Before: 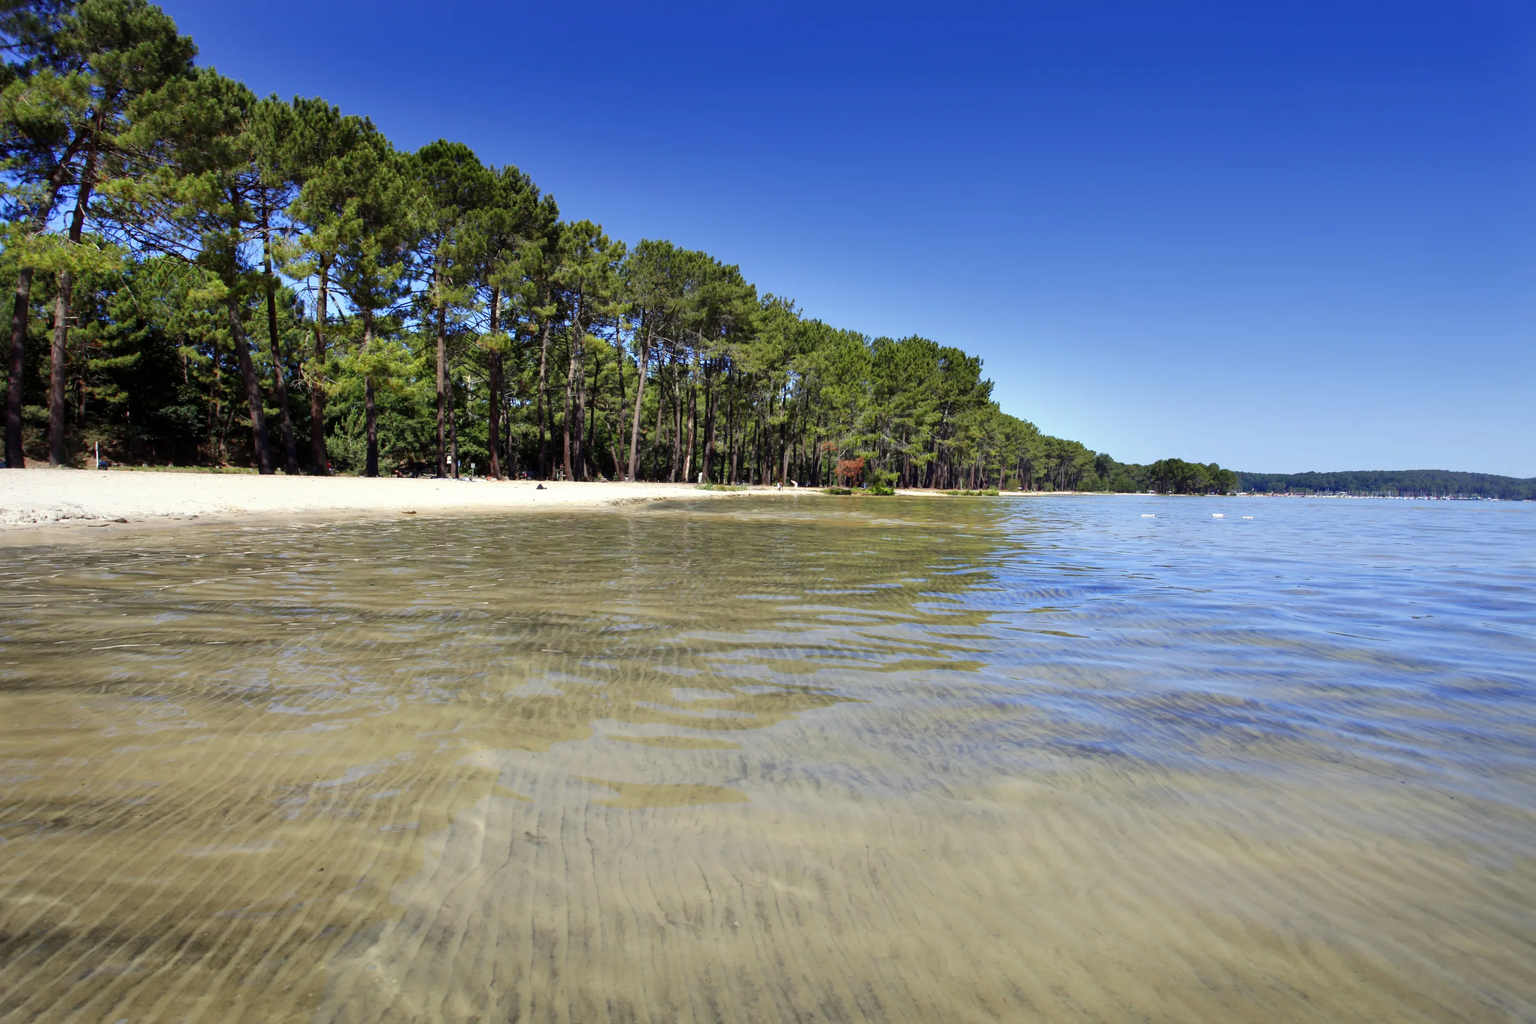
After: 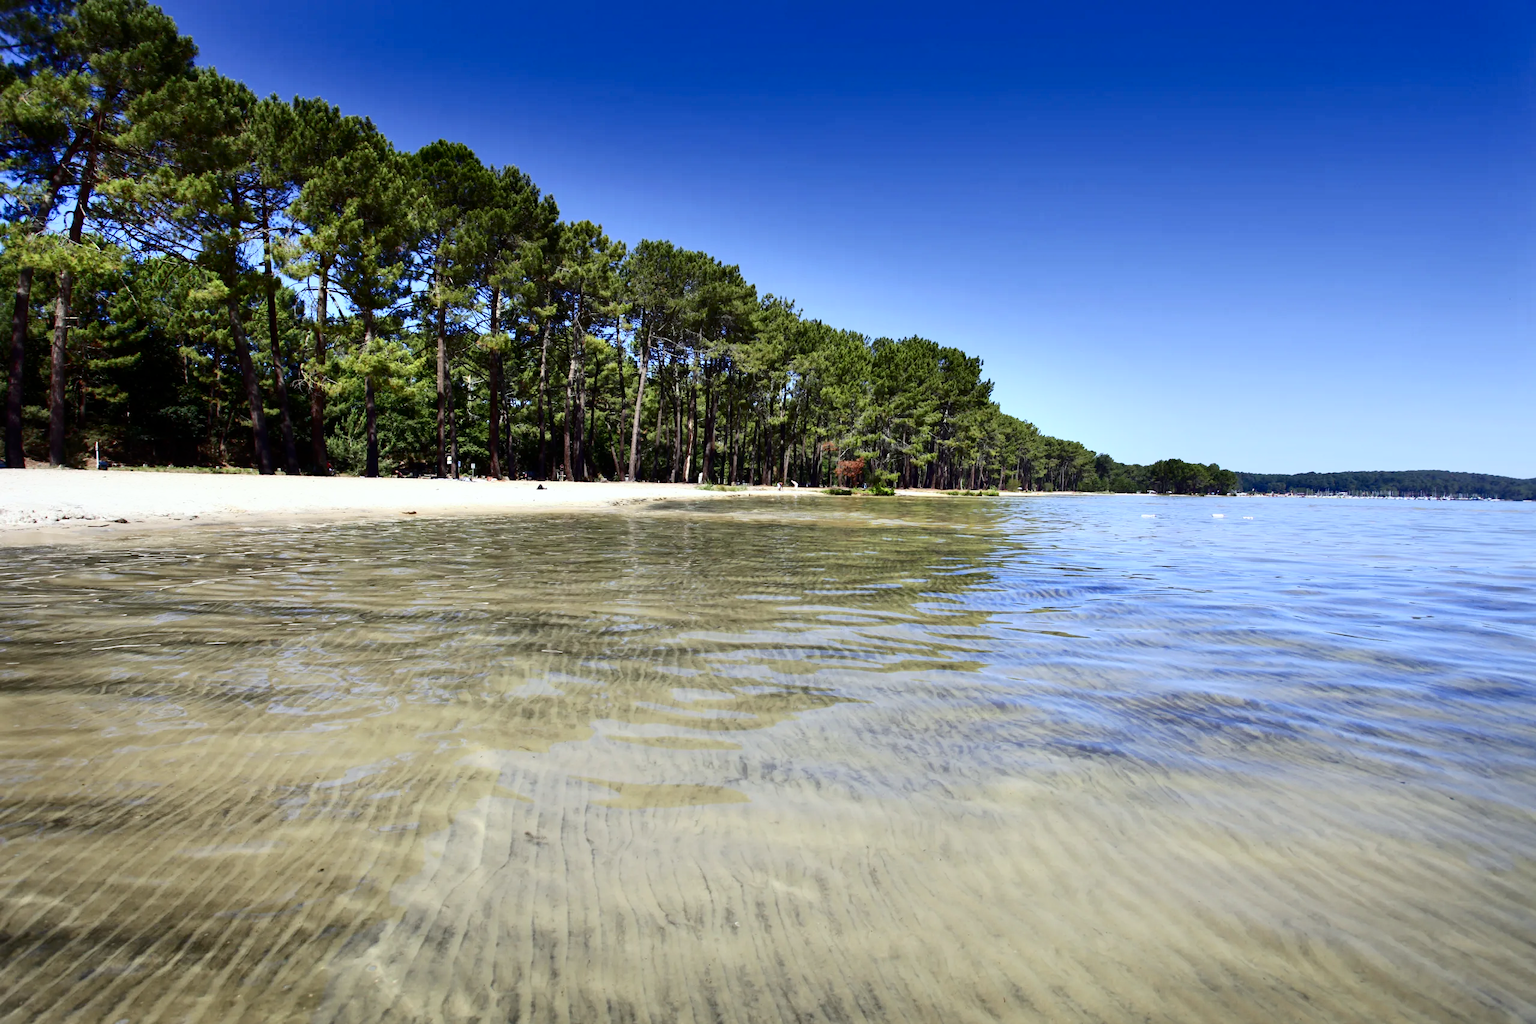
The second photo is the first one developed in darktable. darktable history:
contrast brightness saturation: contrast 0.28
white balance: red 0.98, blue 1.034
